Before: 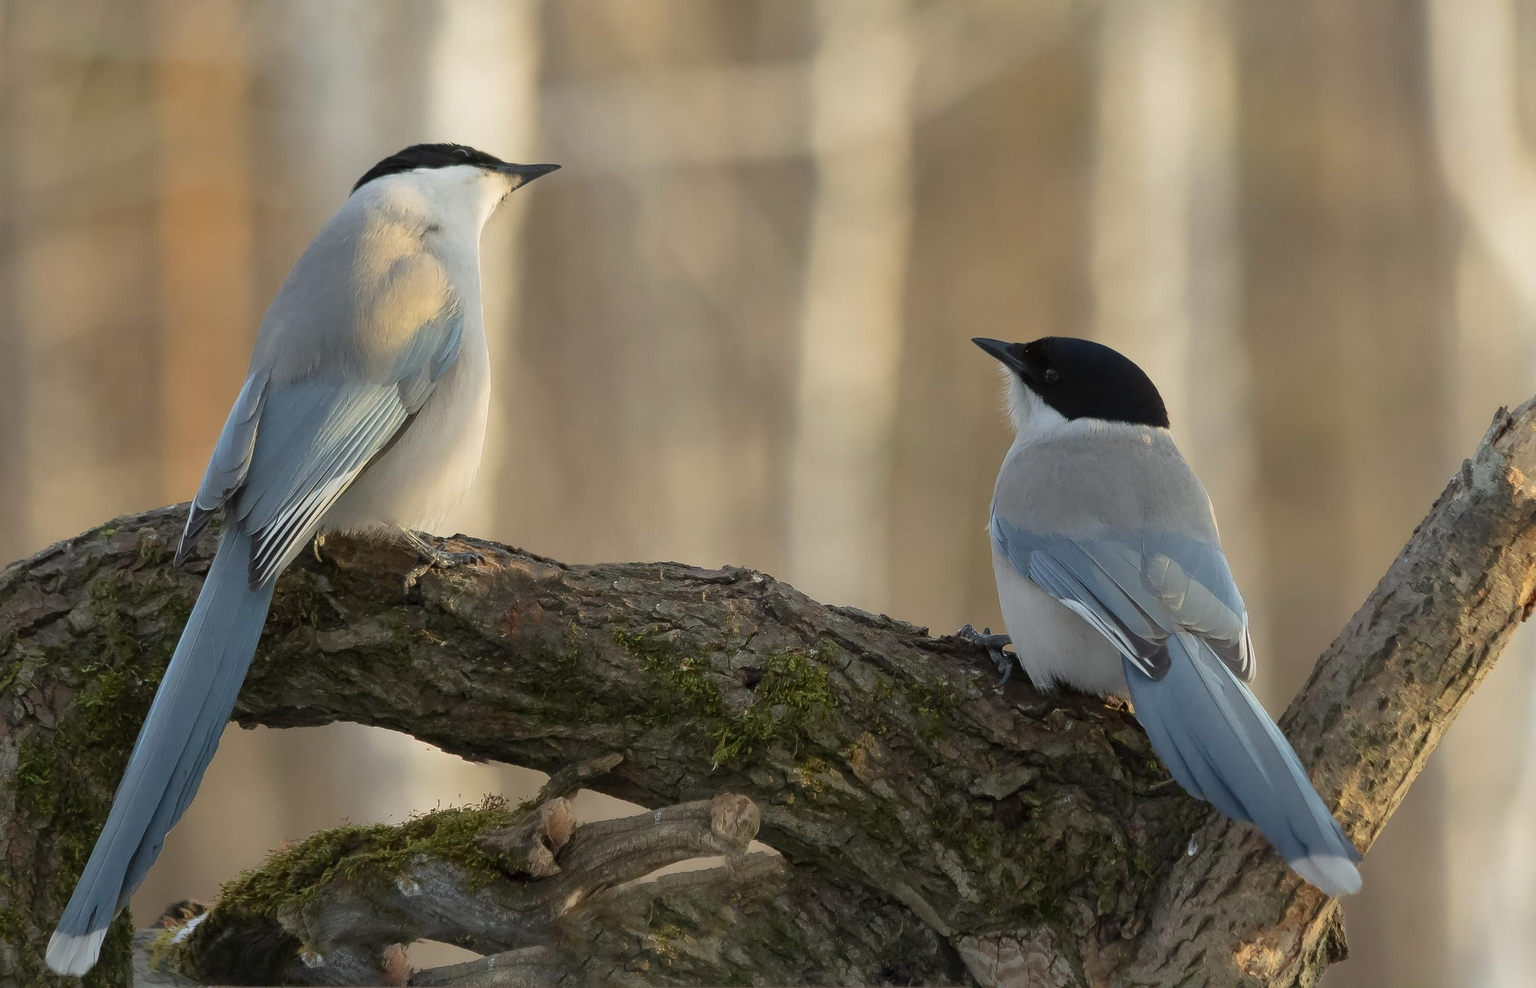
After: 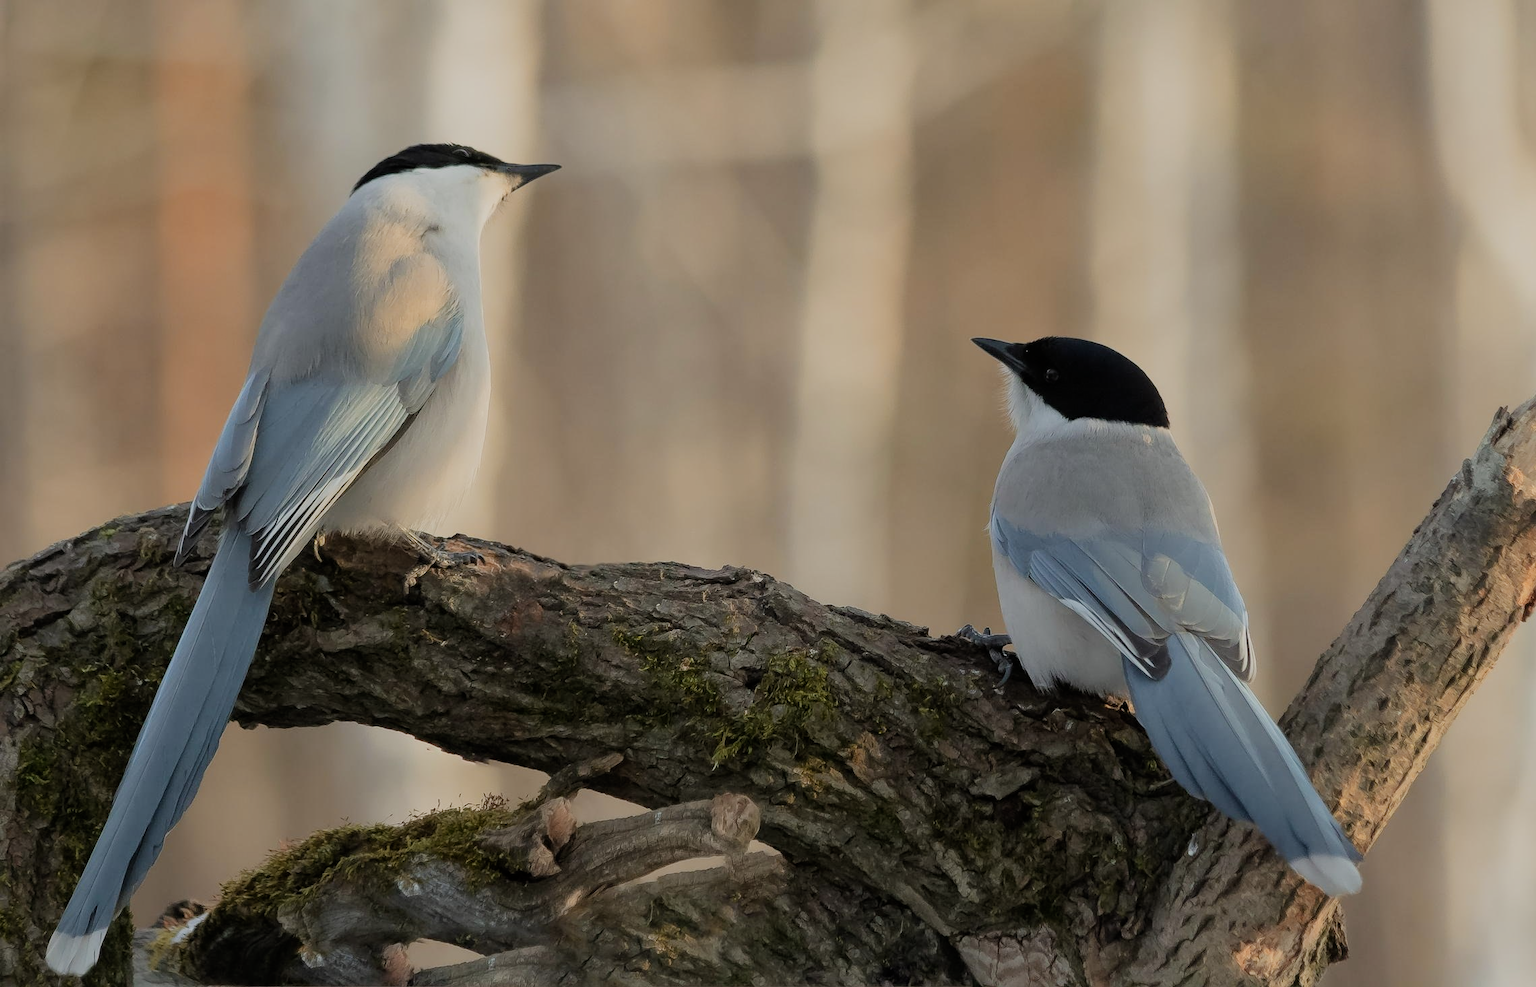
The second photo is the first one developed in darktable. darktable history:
filmic rgb: black relative exposure -7.65 EV, white relative exposure 4.56 EV, hardness 3.61
color zones: curves: ch1 [(0, 0.469) (0.072, 0.457) (0.243, 0.494) (0.429, 0.5) (0.571, 0.5) (0.714, 0.5) (0.857, 0.5) (1, 0.469)]; ch2 [(0, 0.499) (0.143, 0.467) (0.242, 0.436) (0.429, 0.493) (0.571, 0.5) (0.714, 0.5) (0.857, 0.5) (1, 0.499)]
